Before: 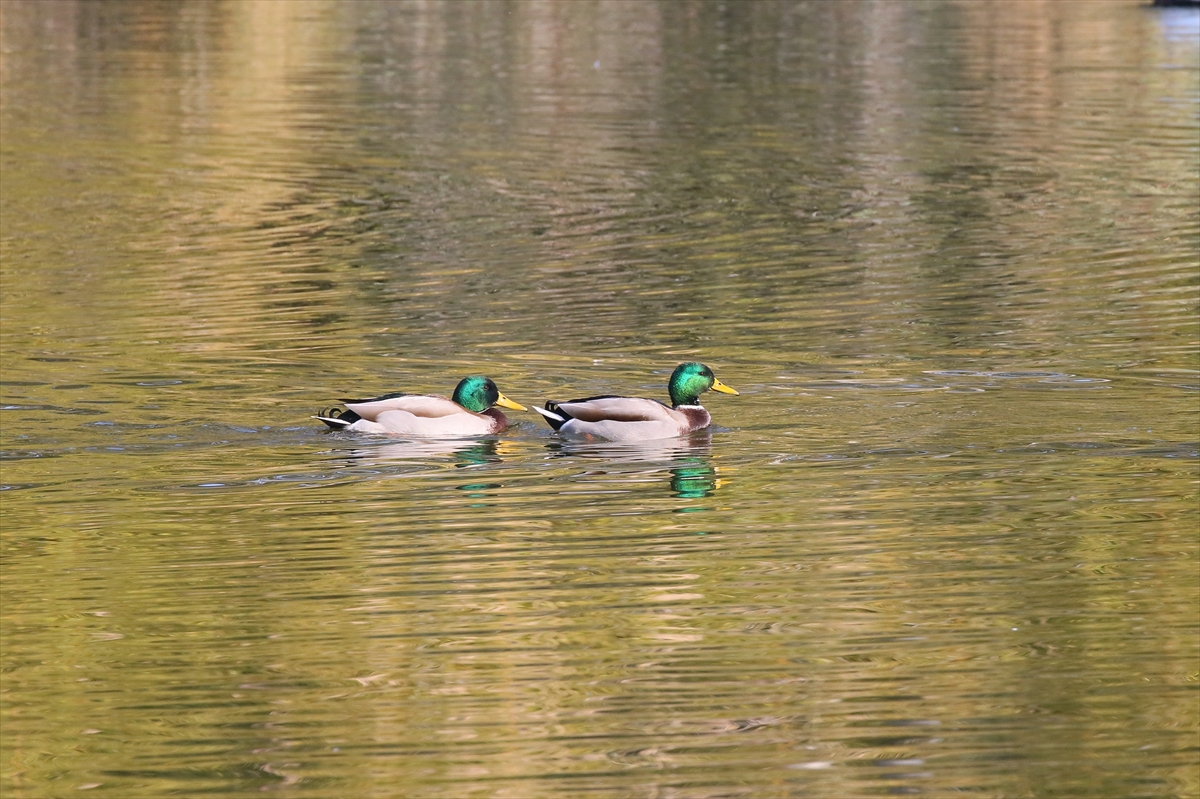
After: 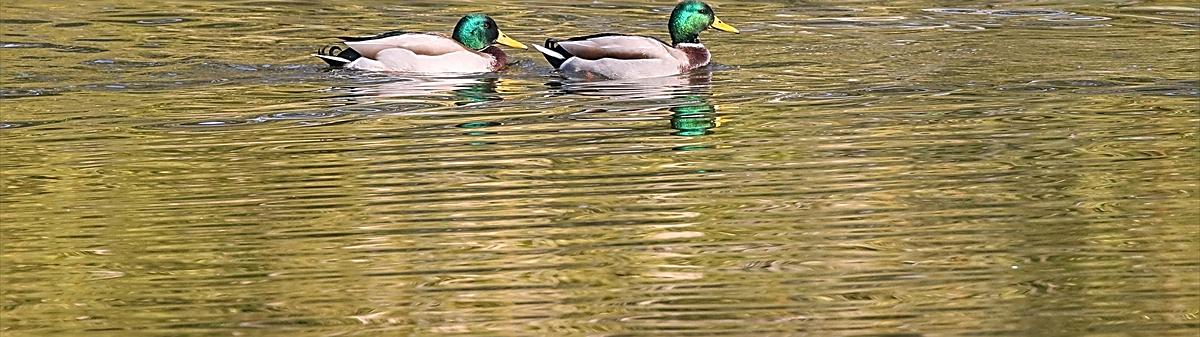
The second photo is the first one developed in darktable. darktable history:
sharpen: amount 1.017
shadows and highlights: low approximation 0.01, soften with gaussian
crop: top 45.429%, bottom 12.28%
local contrast: detail 130%
